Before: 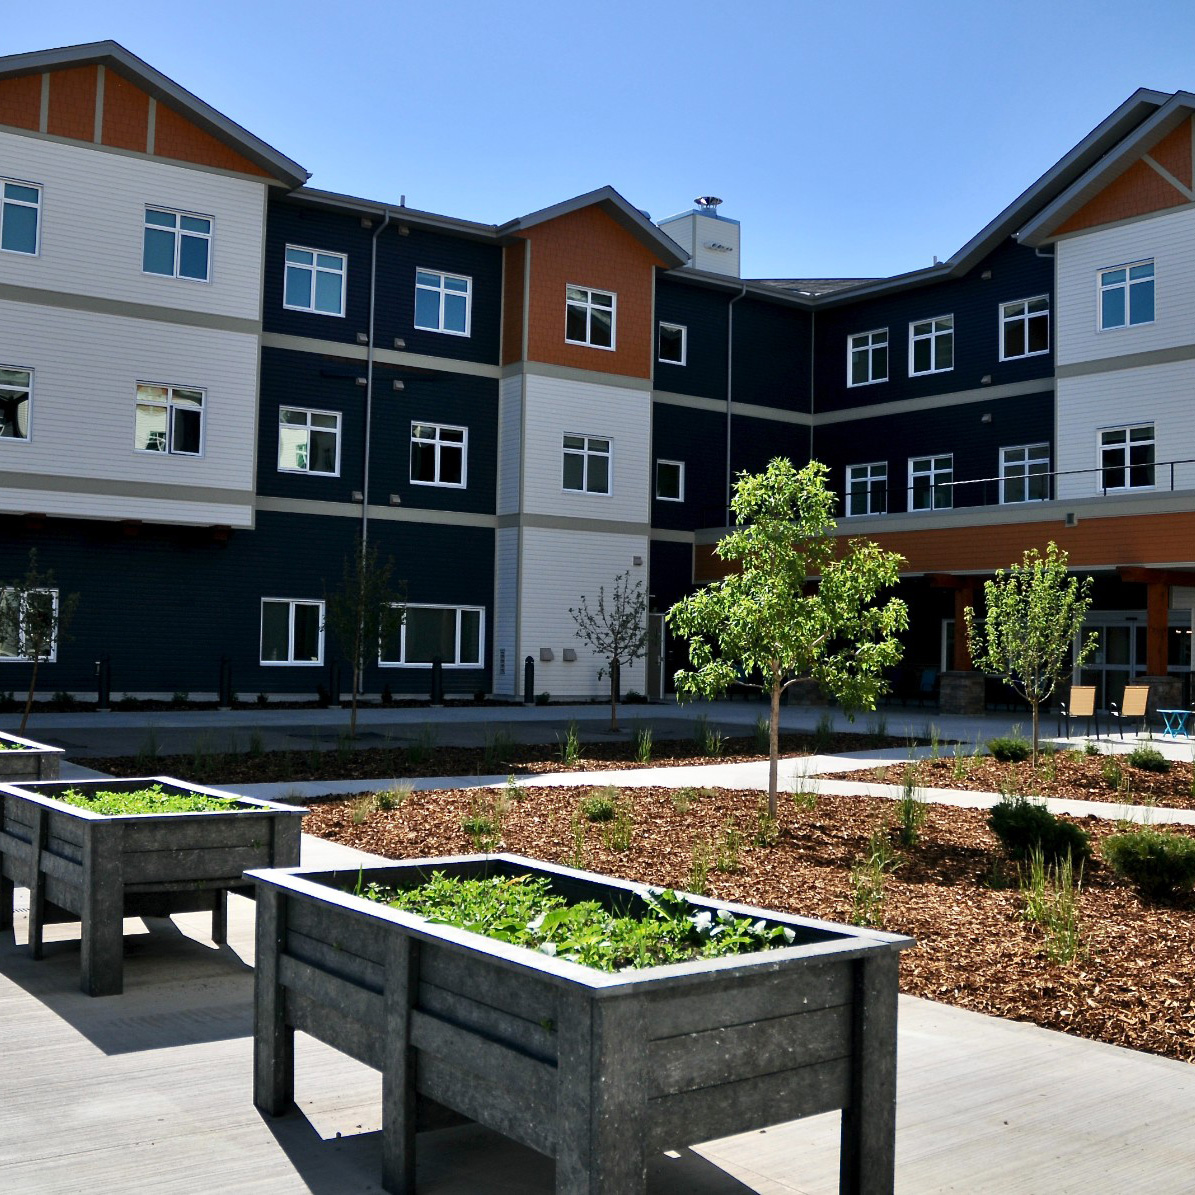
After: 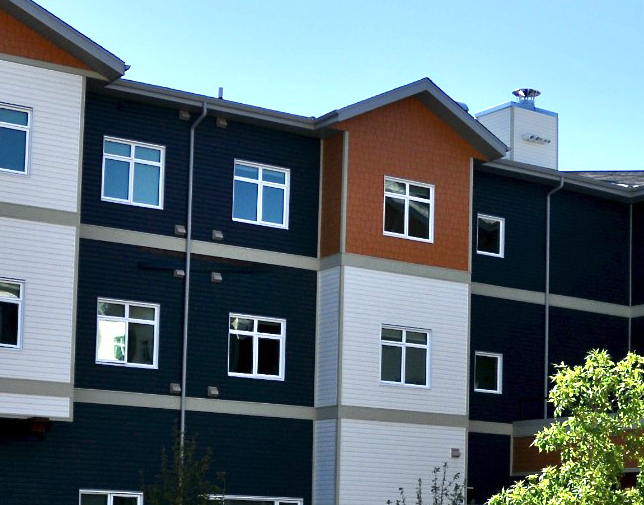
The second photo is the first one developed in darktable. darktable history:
exposure: exposure 0.669 EV, compensate highlight preservation false
crop: left 15.306%, top 9.065%, right 30.789%, bottom 48.638%
tone equalizer: on, module defaults
